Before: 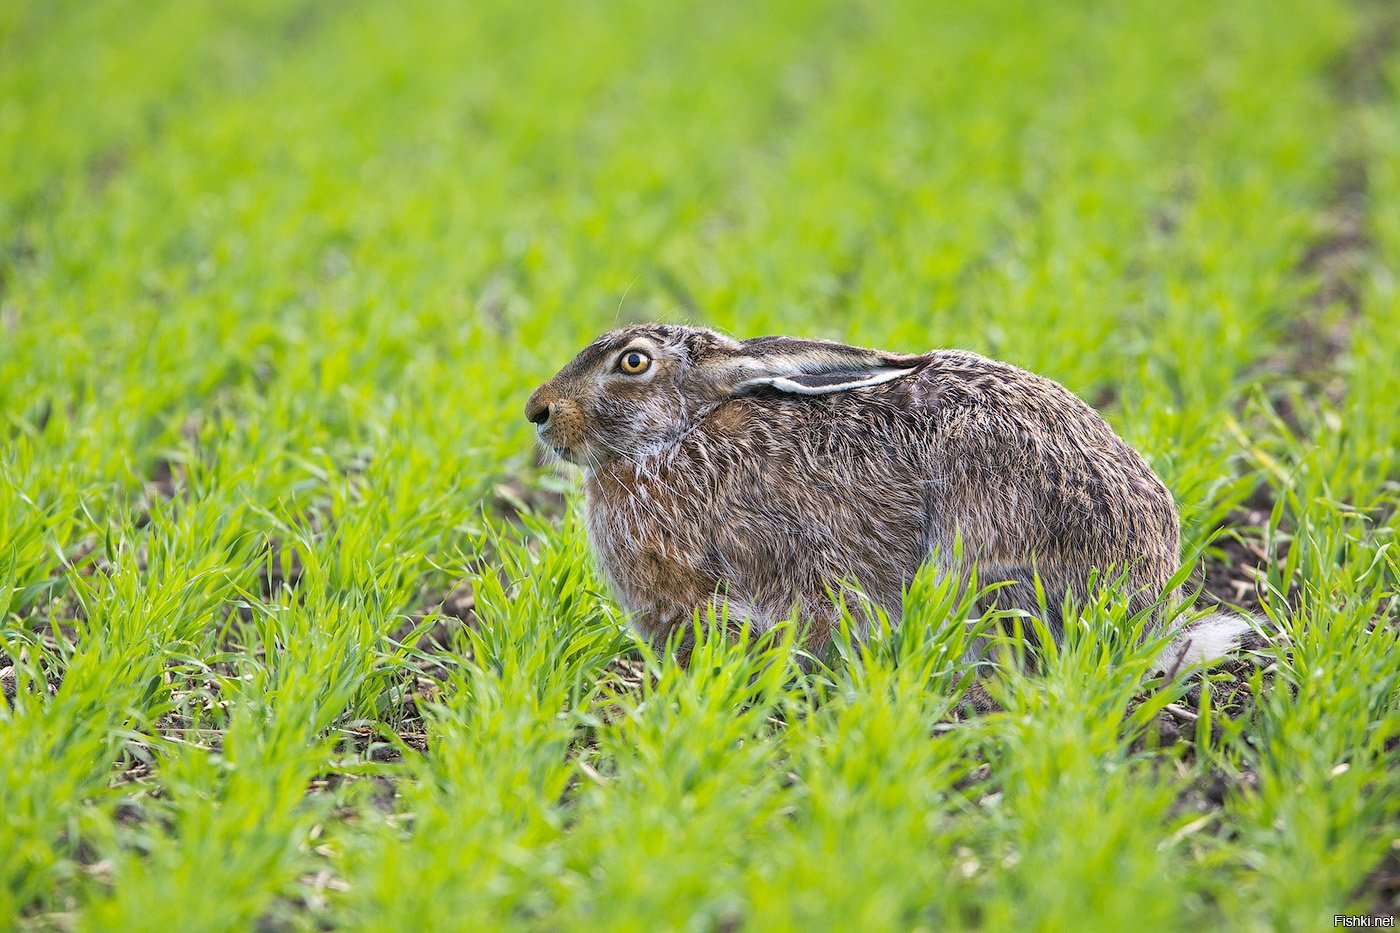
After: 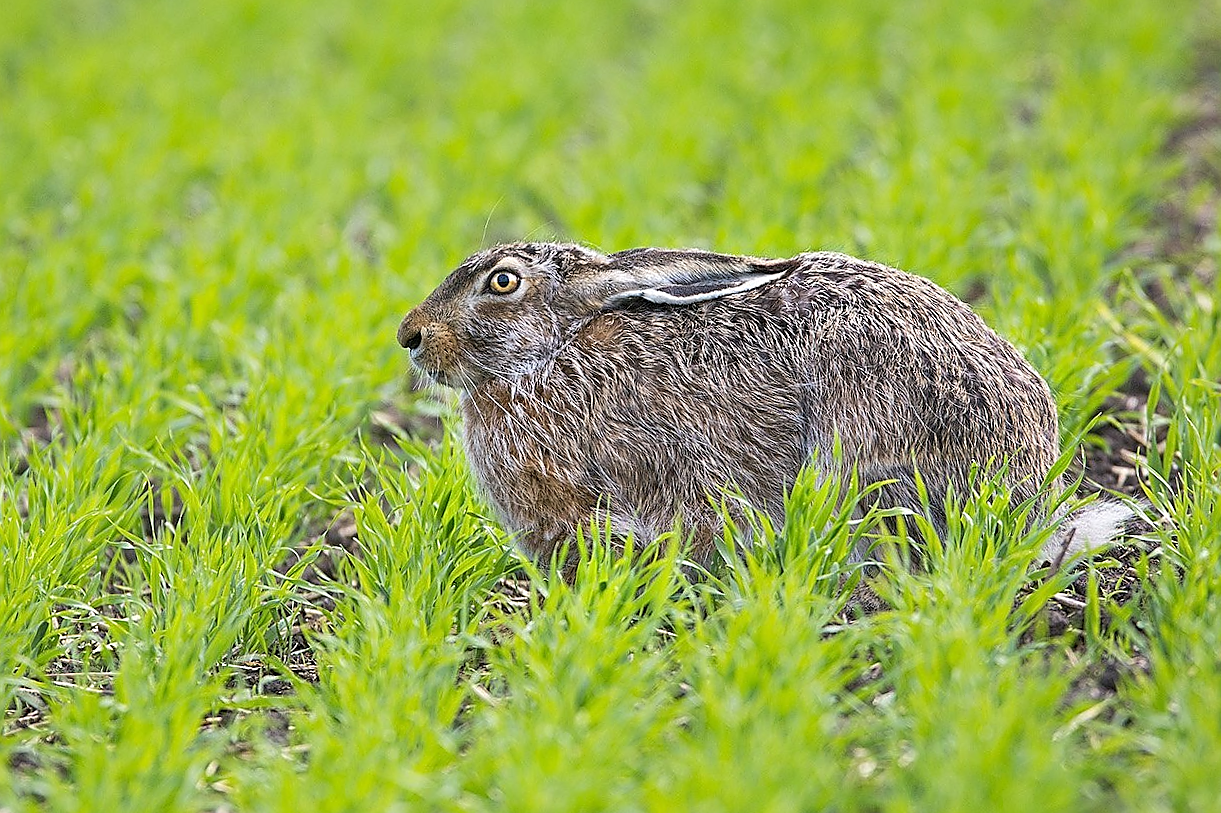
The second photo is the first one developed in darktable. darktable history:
crop and rotate: angle 3.18°, left 5.605%, top 5.699%
sharpen: radius 1.427, amount 1.251, threshold 0.71
